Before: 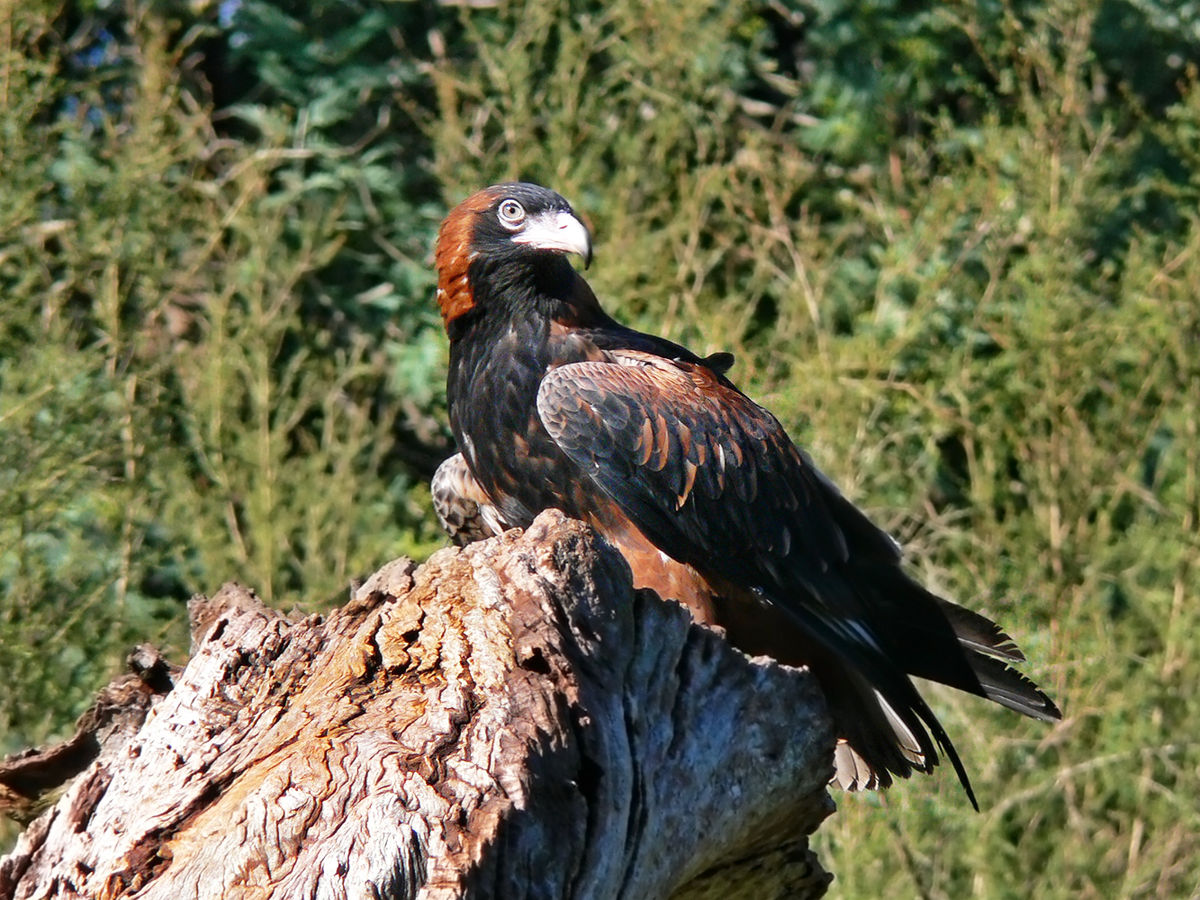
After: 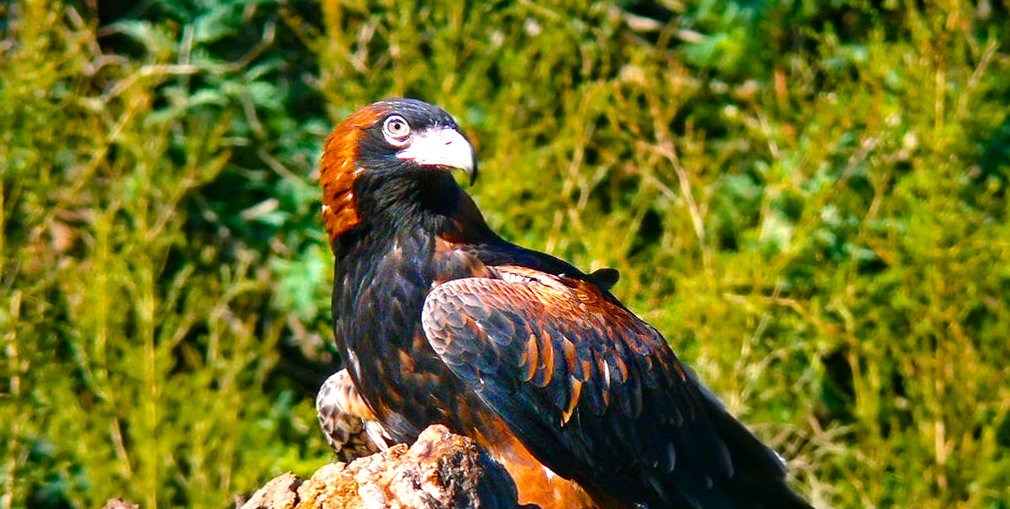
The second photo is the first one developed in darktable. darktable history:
tone equalizer: on, module defaults
crop and rotate: left 9.629%, top 9.39%, right 6.172%, bottom 34%
color balance rgb: power › luminance -3.722%, power › hue 140.35°, linear chroma grading › global chroma 14.438%, perceptual saturation grading › global saturation 27.623%, perceptual saturation grading › highlights -25.371%, perceptual saturation grading › shadows 25.703%, perceptual brilliance grading › global brilliance 12.269%, global vibrance 50.377%
